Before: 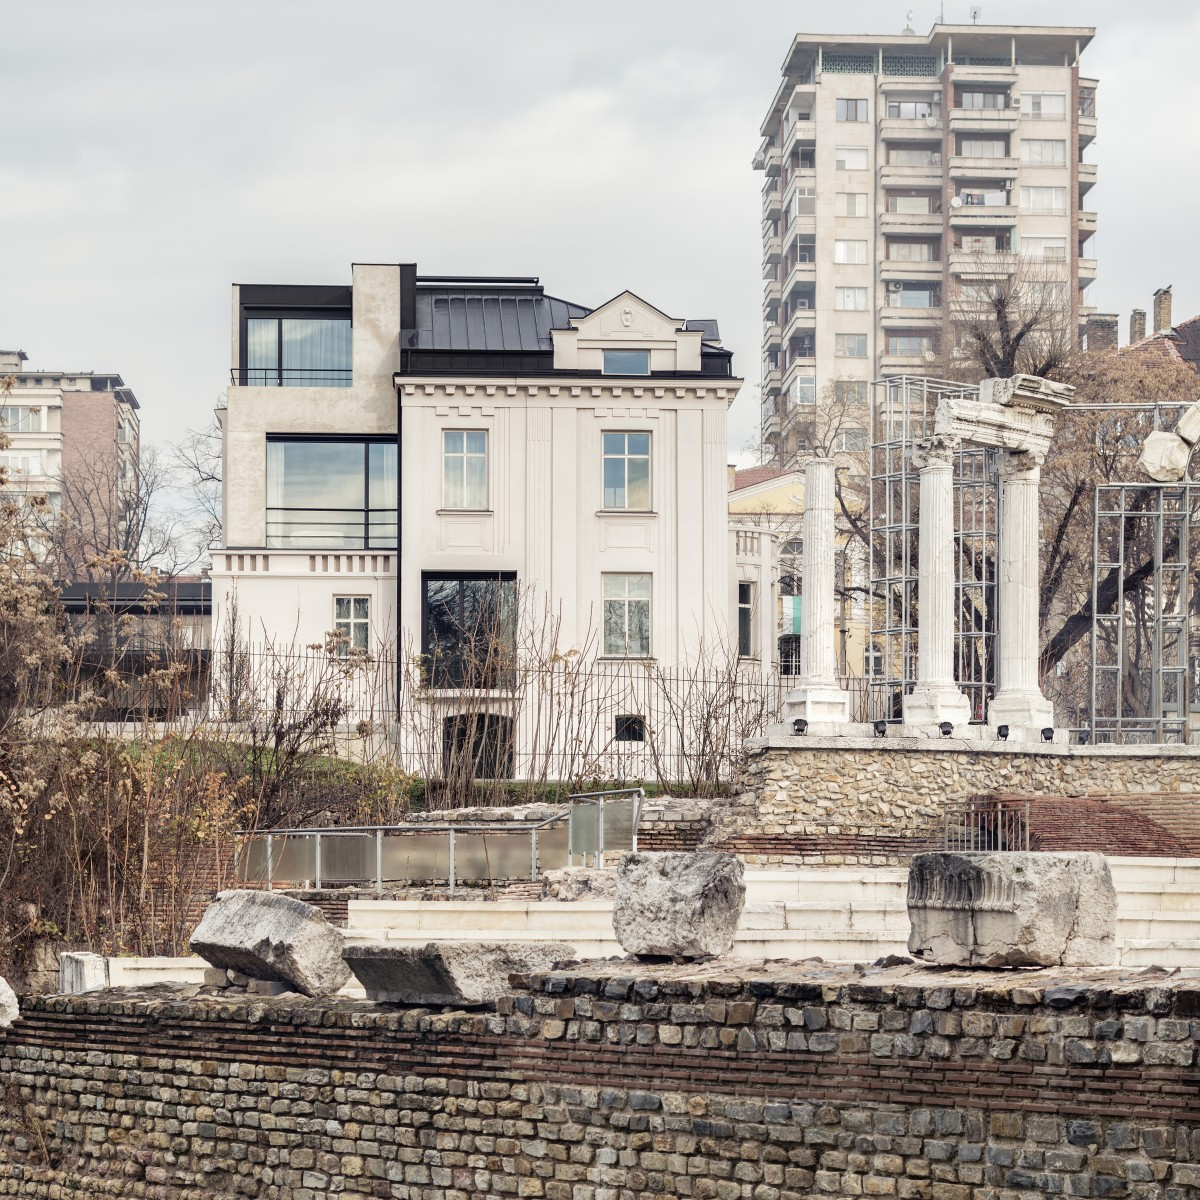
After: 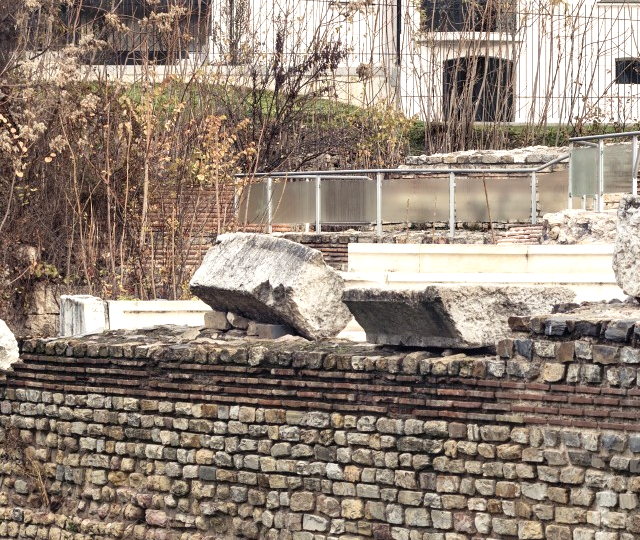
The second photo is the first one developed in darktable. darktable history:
crop and rotate: top 54.778%, right 46.61%, bottom 0.159%
exposure: black level correction 0, exposure 0.5 EV, compensate highlight preservation false
